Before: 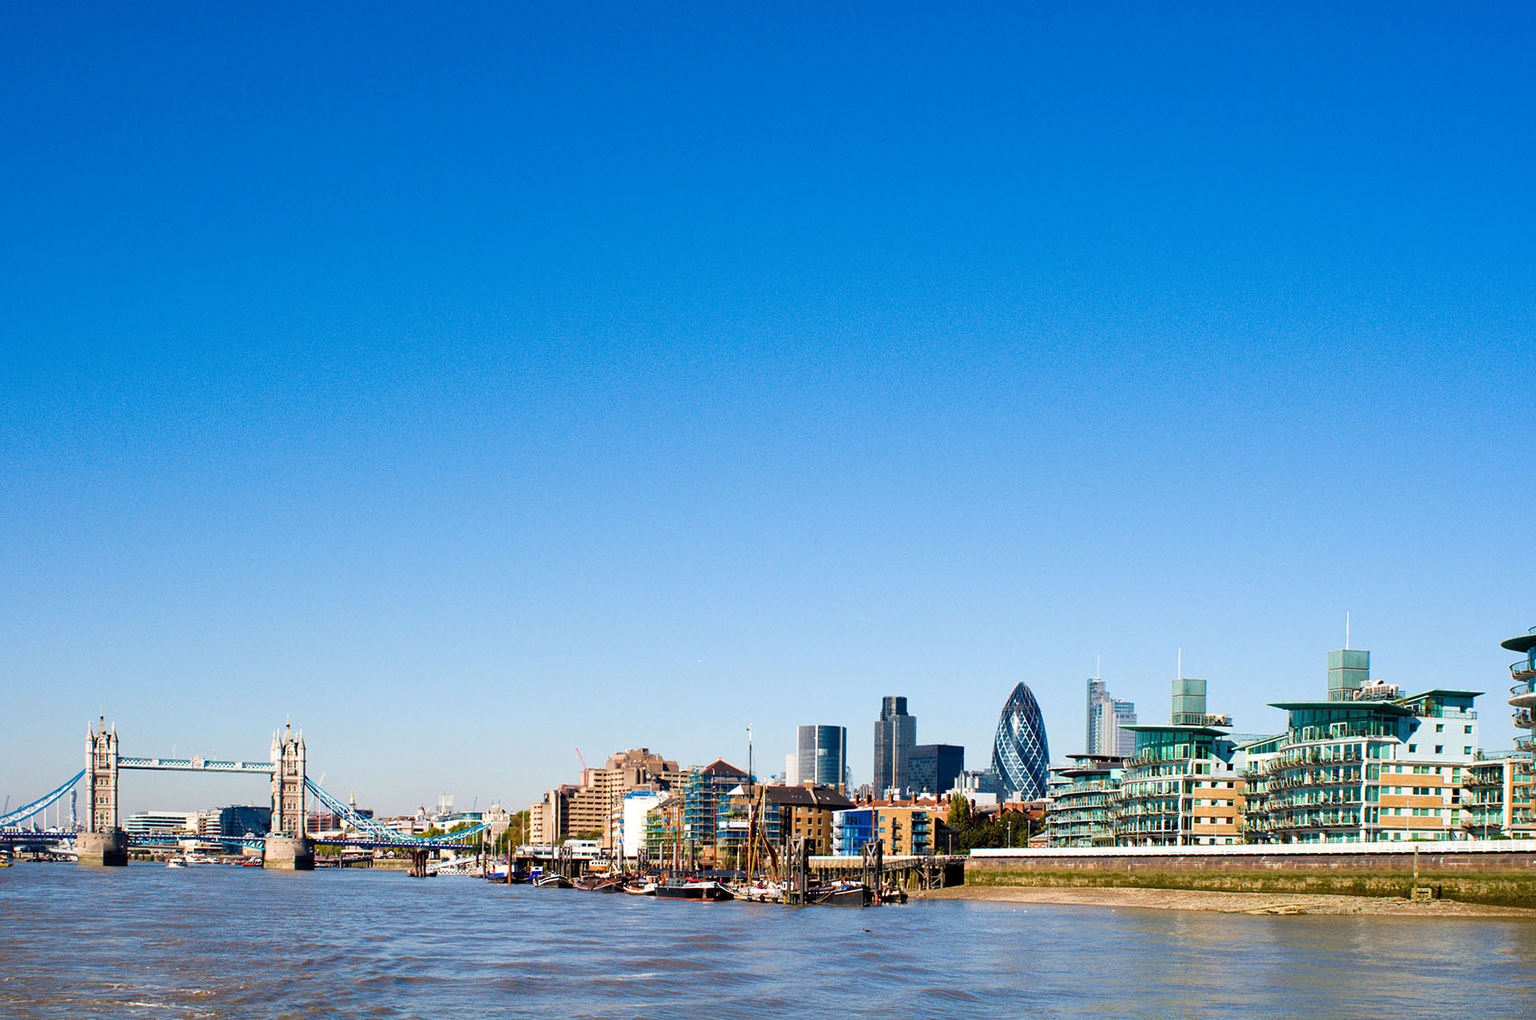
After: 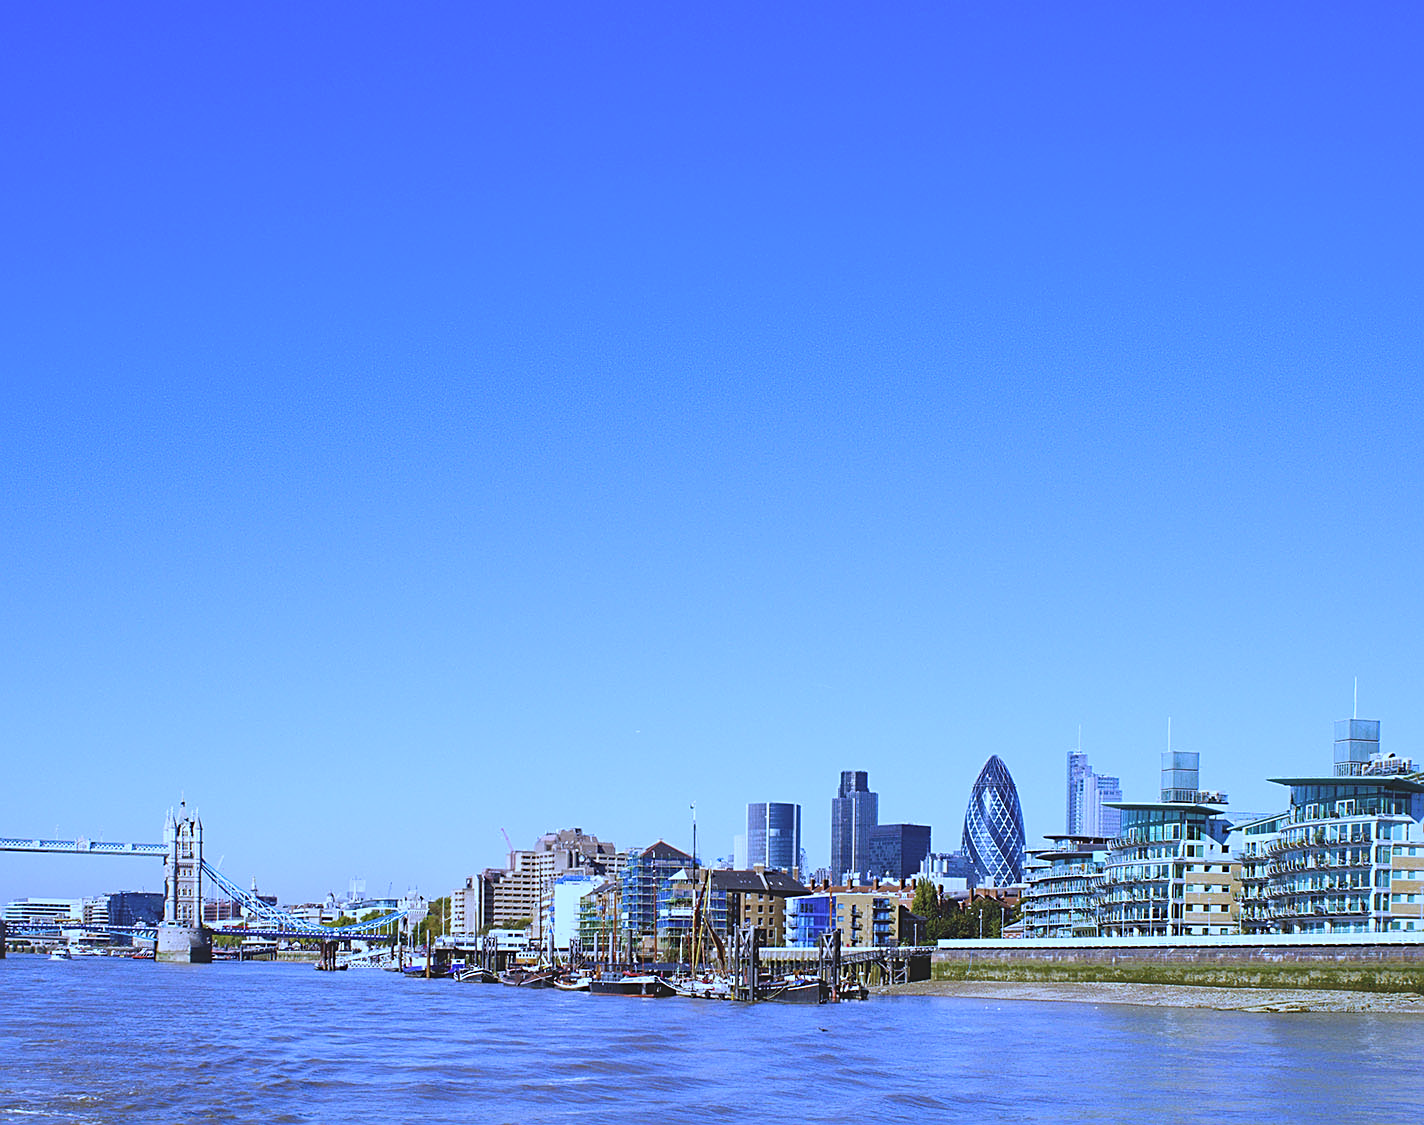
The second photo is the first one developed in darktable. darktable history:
color balance: lift [1.01, 1, 1, 1], gamma [1.097, 1, 1, 1], gain [0.85, 1, 1, 1]
white balance: red 0.766, blue 1.537
crop: left 8.026%, right 7.374%
sharpen: on, module defaults
exposure: compensate highlight preservation false
